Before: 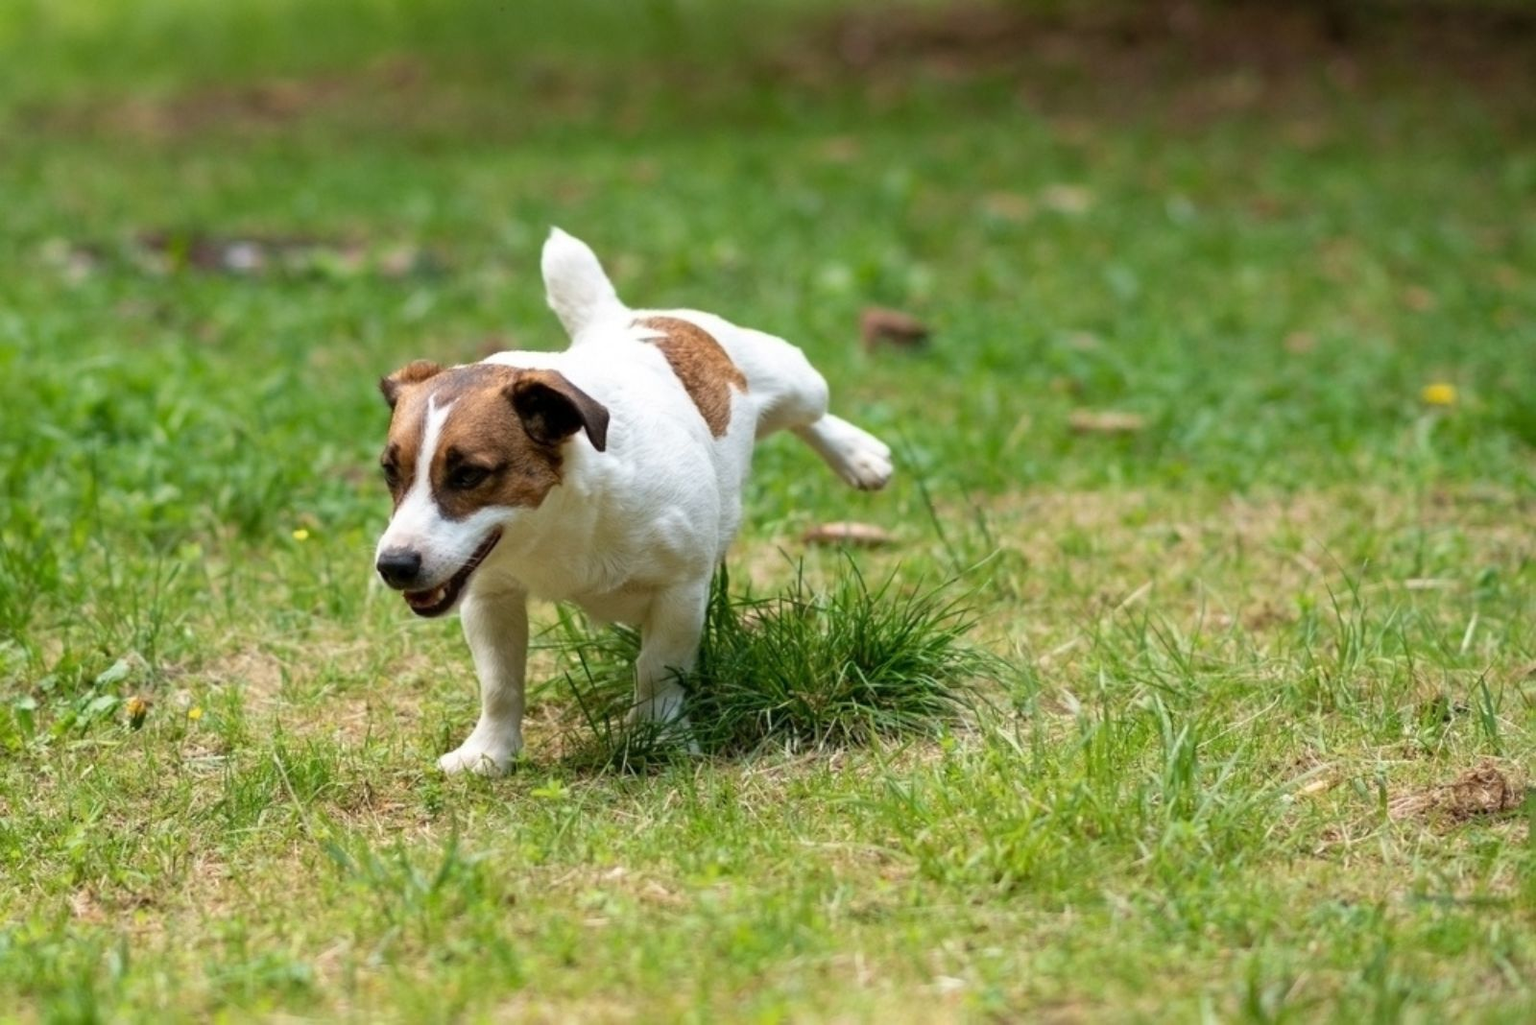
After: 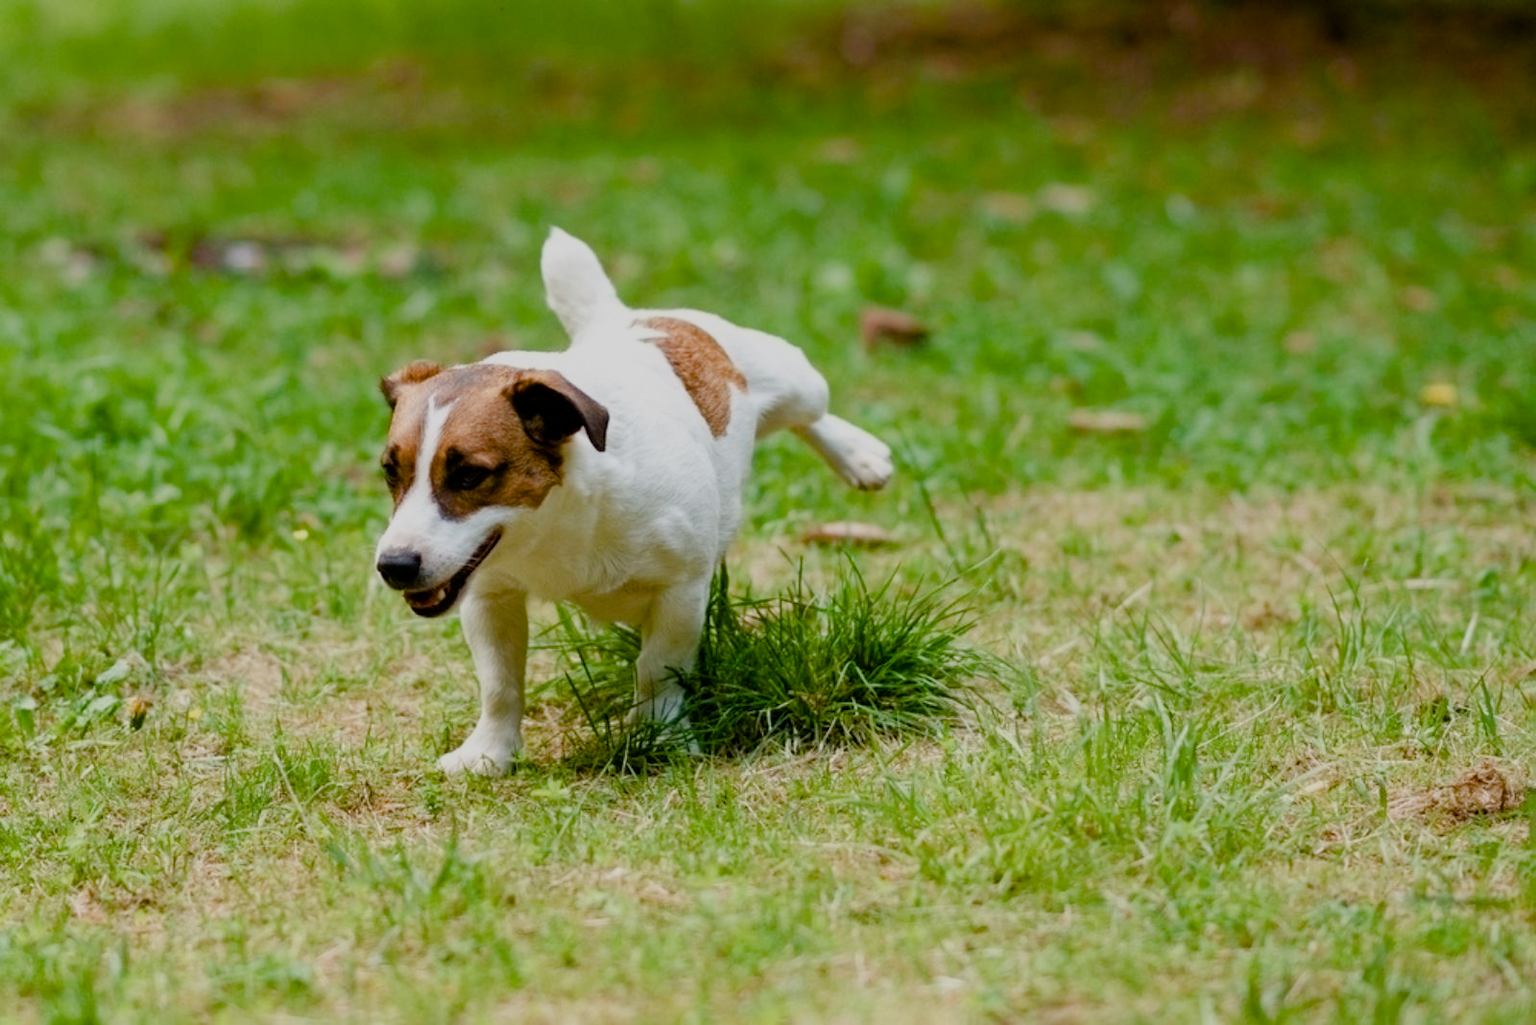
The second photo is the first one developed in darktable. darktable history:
filmic rgb: black relative exposure -7.65 EV, white relative exposure 4.56 EV, hardness 3.61
color balance rgb: linear chroma grading › shadows 31.661%, linear chroma grading › global chroma -1.976%, linear chroma grading › mid-tones 3.576%, perceptual saturation grading › global saturation 20%, perceptual saturation grading › highlights -50.164%, perceptual saturation grading › shadows 30.725%
